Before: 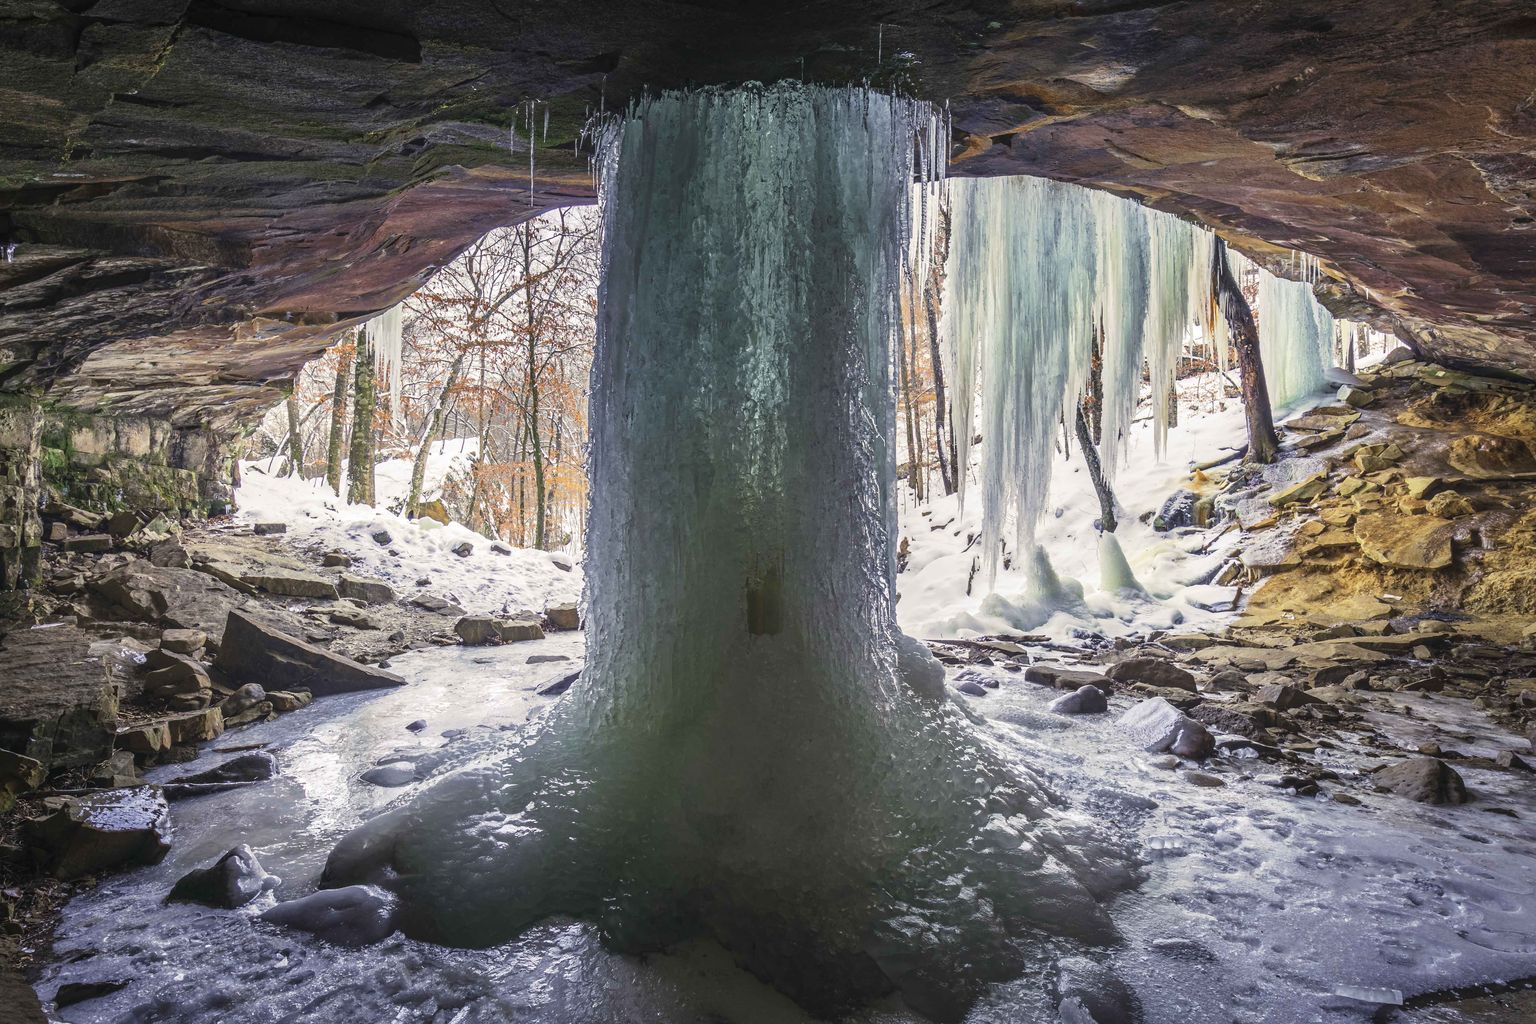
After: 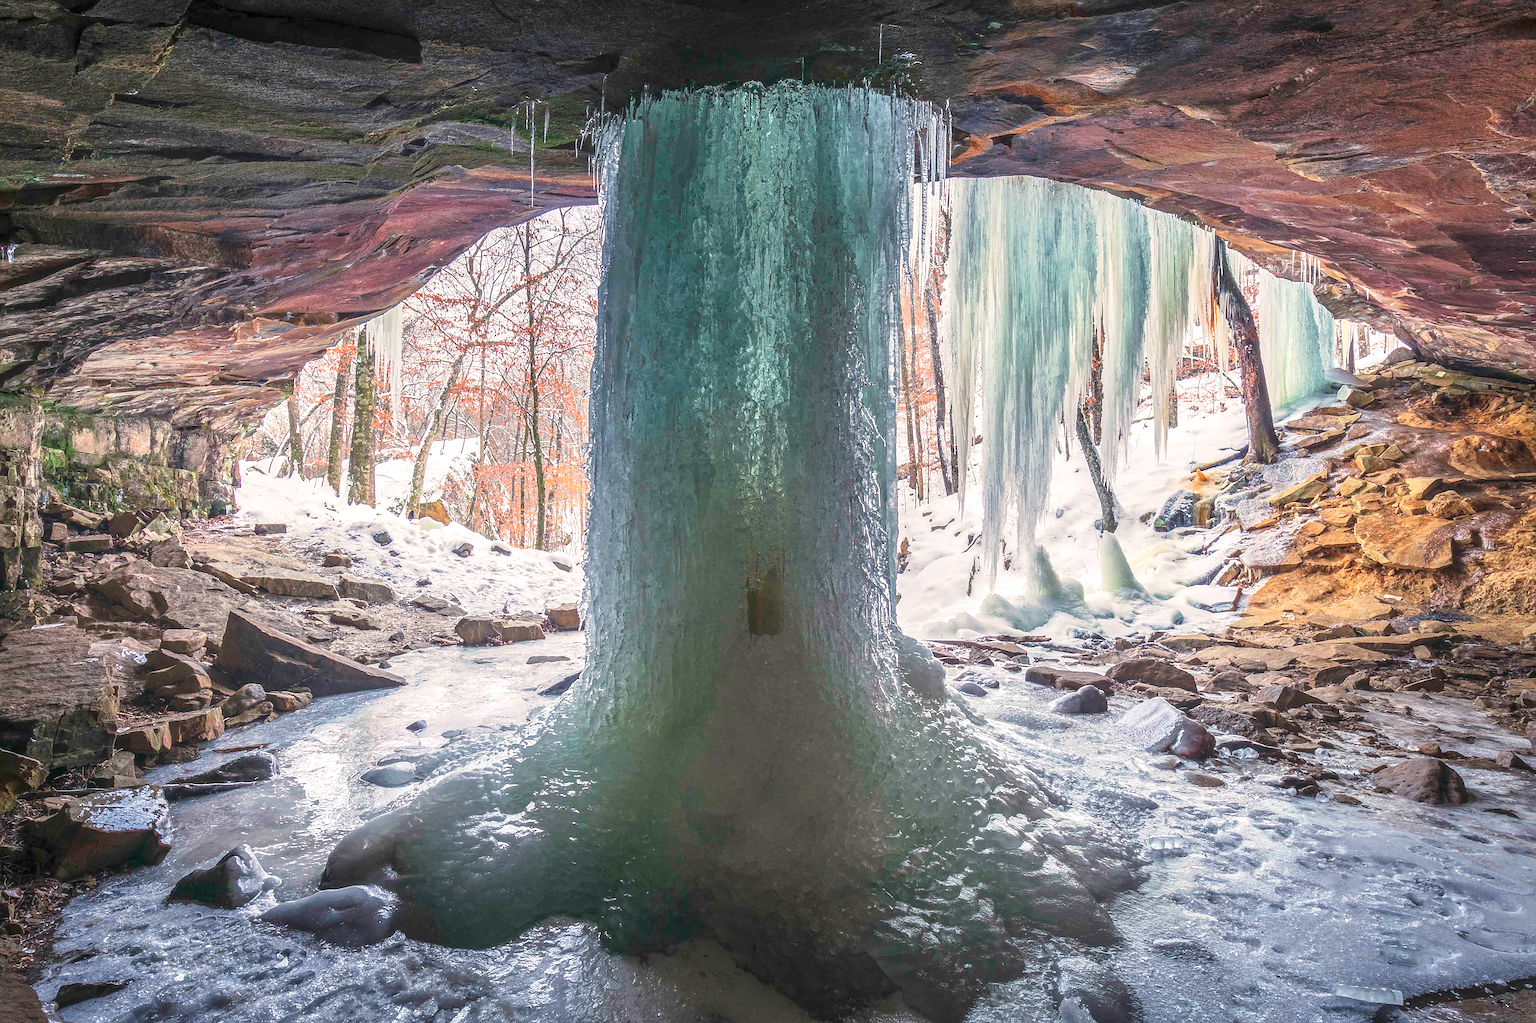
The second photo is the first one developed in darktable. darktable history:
haze removal: strength -0.1, adaptive false
sharpen: radius 2.676, amount 0.669
grain: coarseness 0.09 ISO, strength 16.61%
local contrast: on, module defaults
